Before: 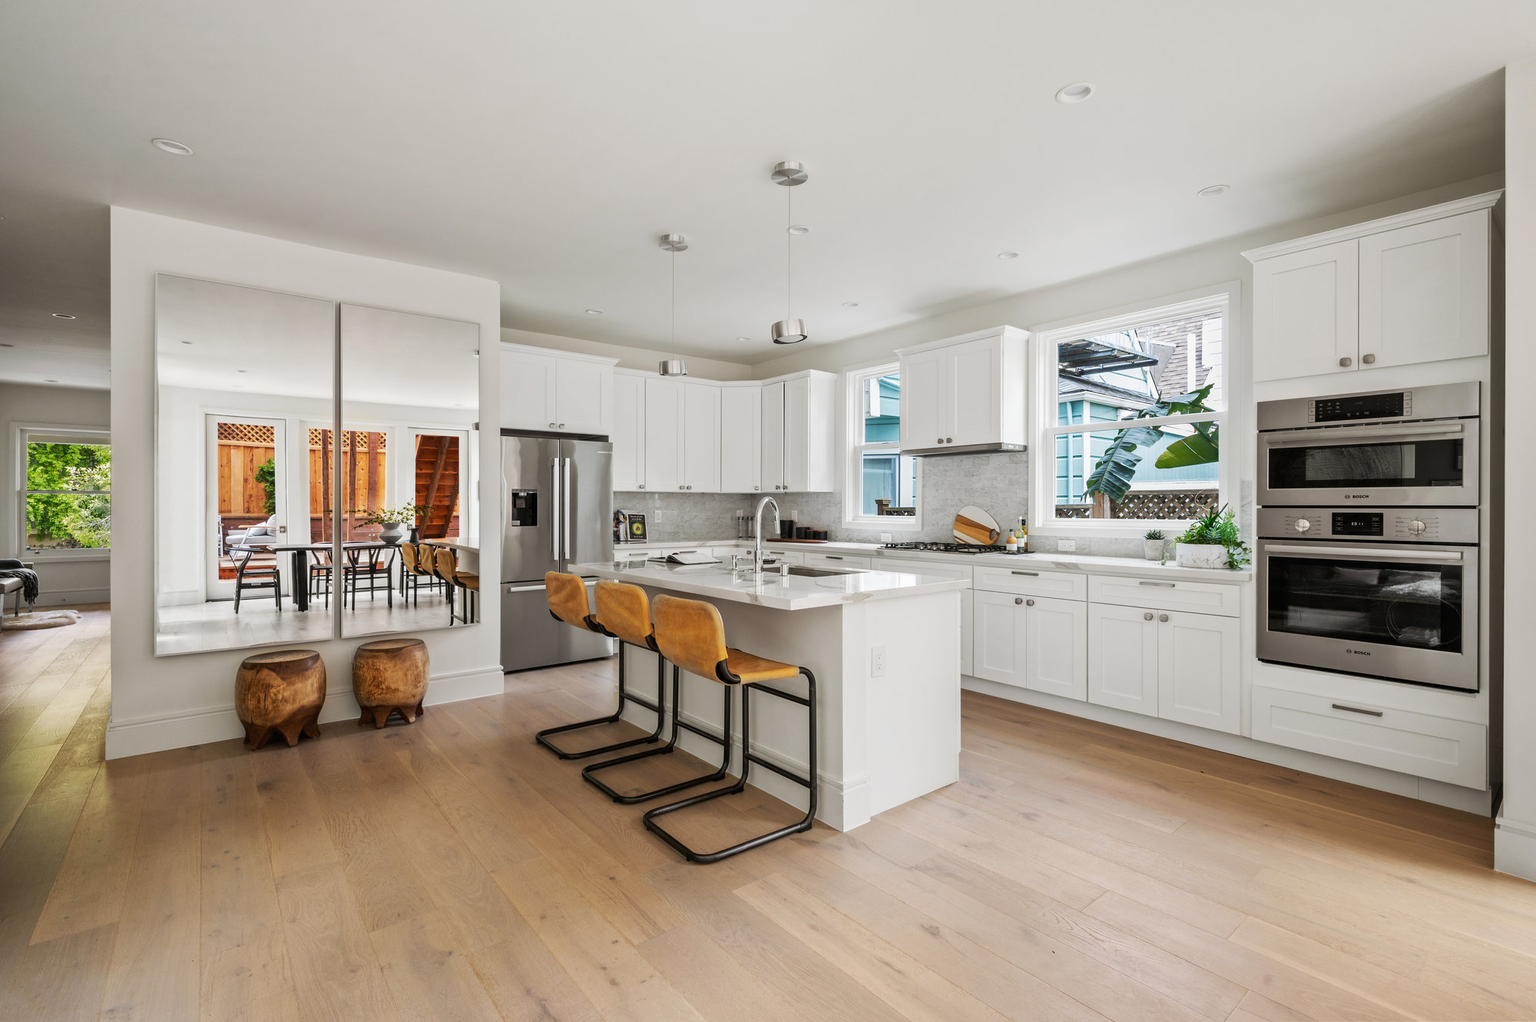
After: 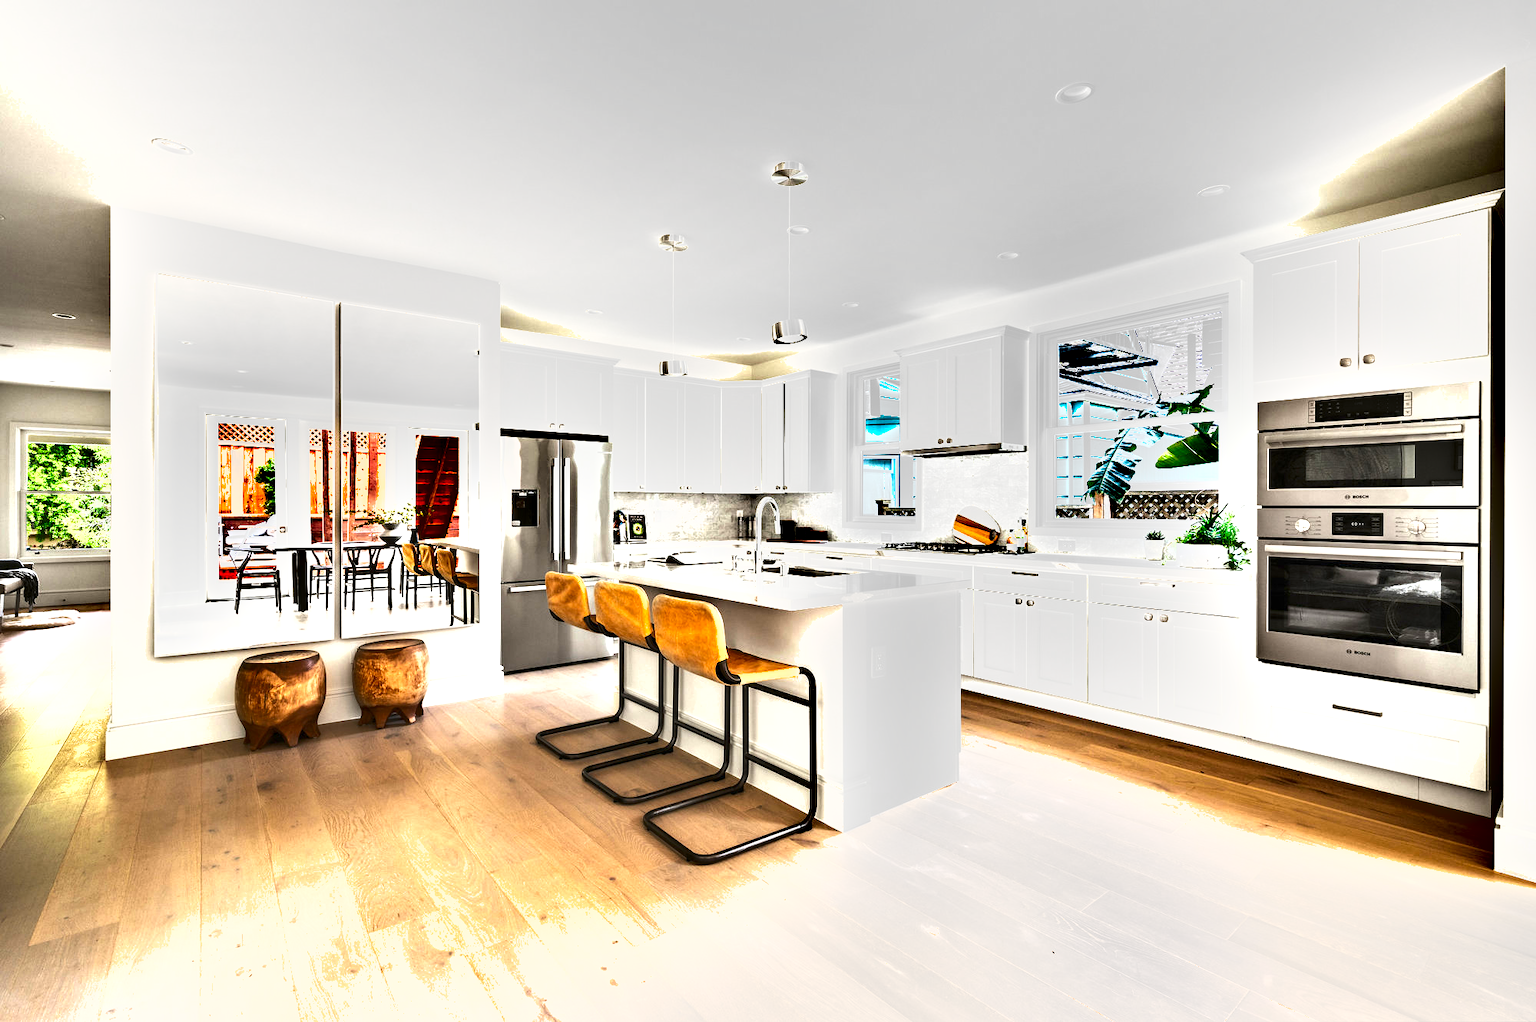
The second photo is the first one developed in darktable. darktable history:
color correction: highlights b* 0.002
exposure: black level correction 0.001, exposure 1.723 EV, compensate highlight preservation false
shadows and highlights: soften with gaussian
